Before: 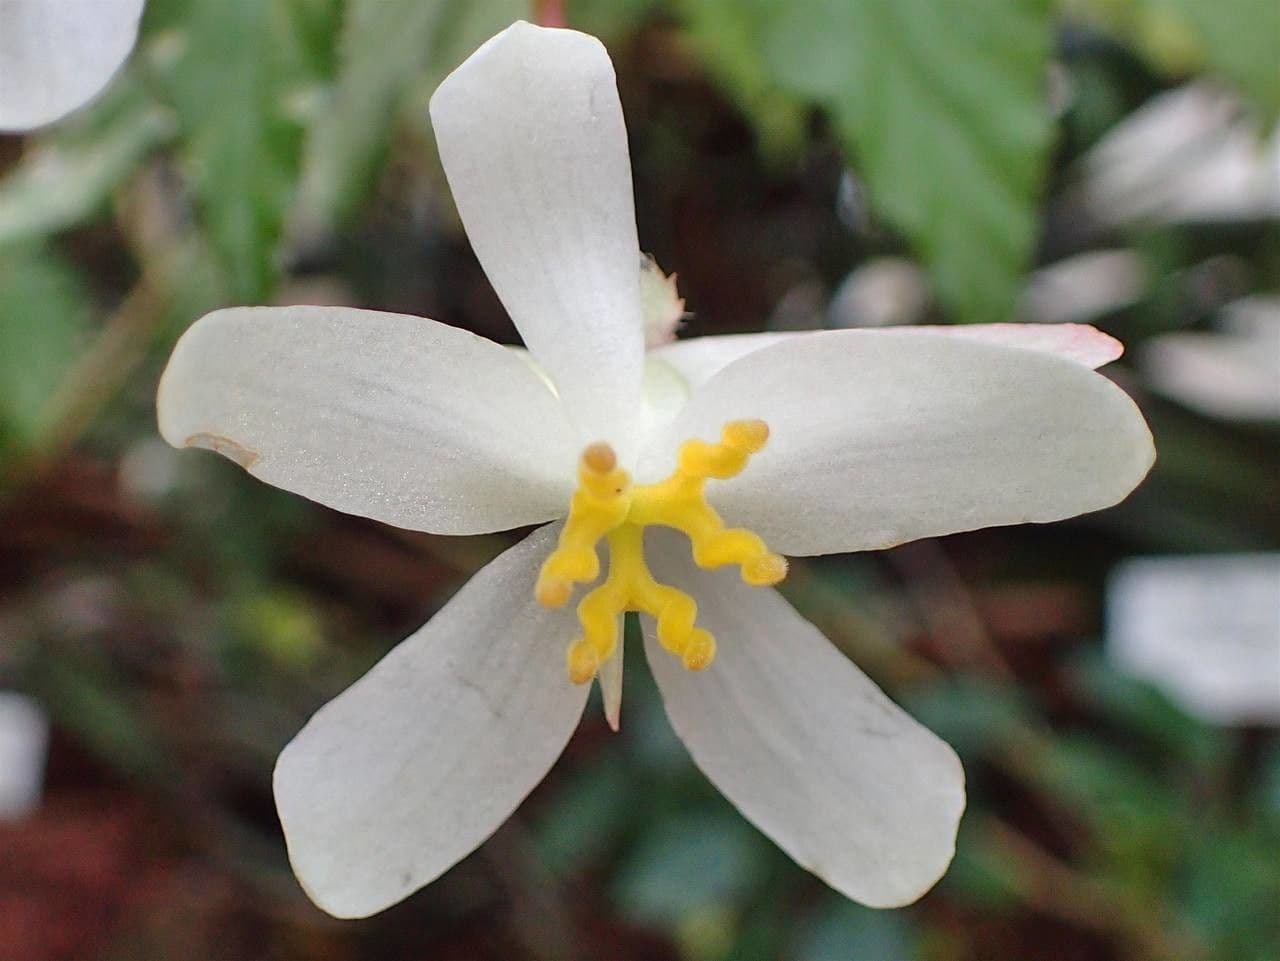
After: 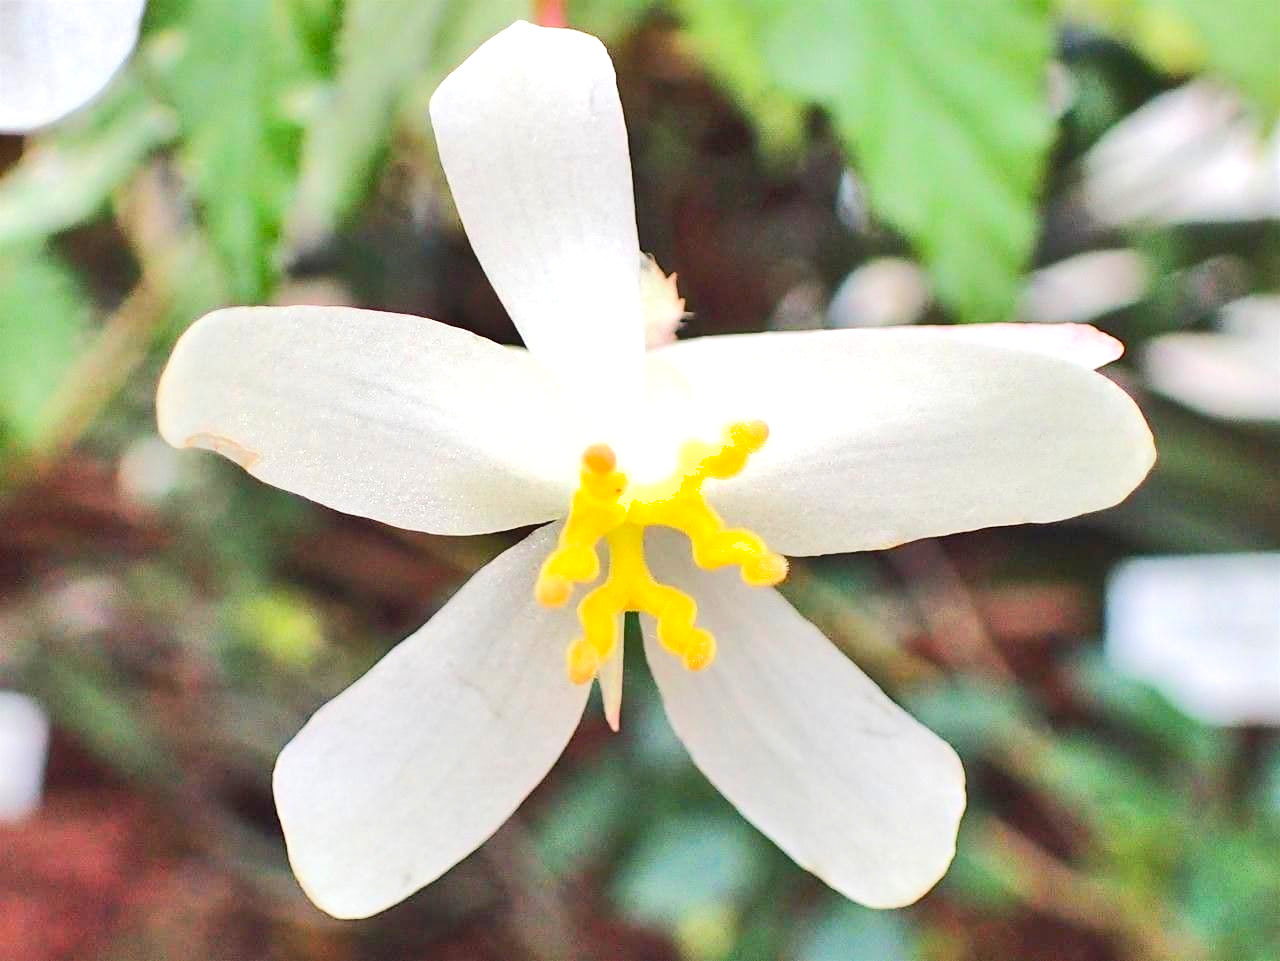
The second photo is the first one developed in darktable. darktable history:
shadows and highlights: soften with gaussian
tone equalizer: -8 EV 1.96 EV, -7 EV 1.99 EV, -6 EV 1.98 EV, -5 EV 2 EV, -4 EV 1.97 EV, -3 EV 1.48 EV, -2 EV 0.995 EV, -1 EV 0.493 EV, edges refinement/feathering 500, mask exposure compensation -1.57 EV, preserve details no
